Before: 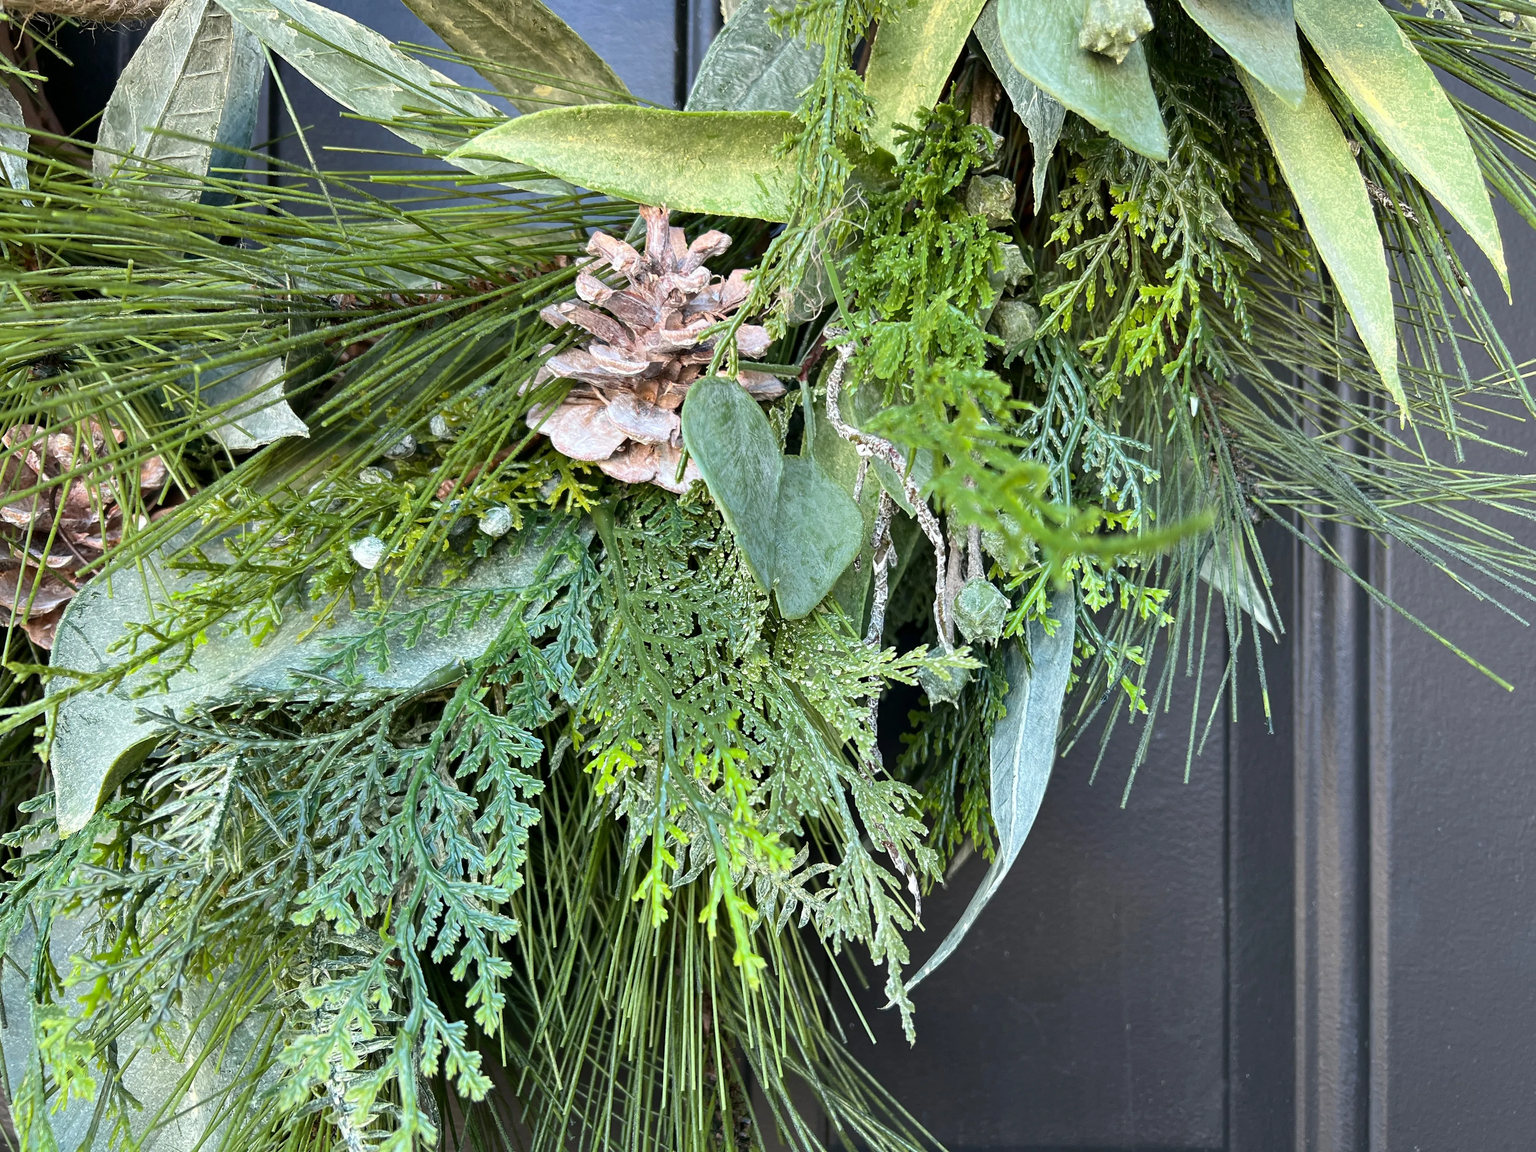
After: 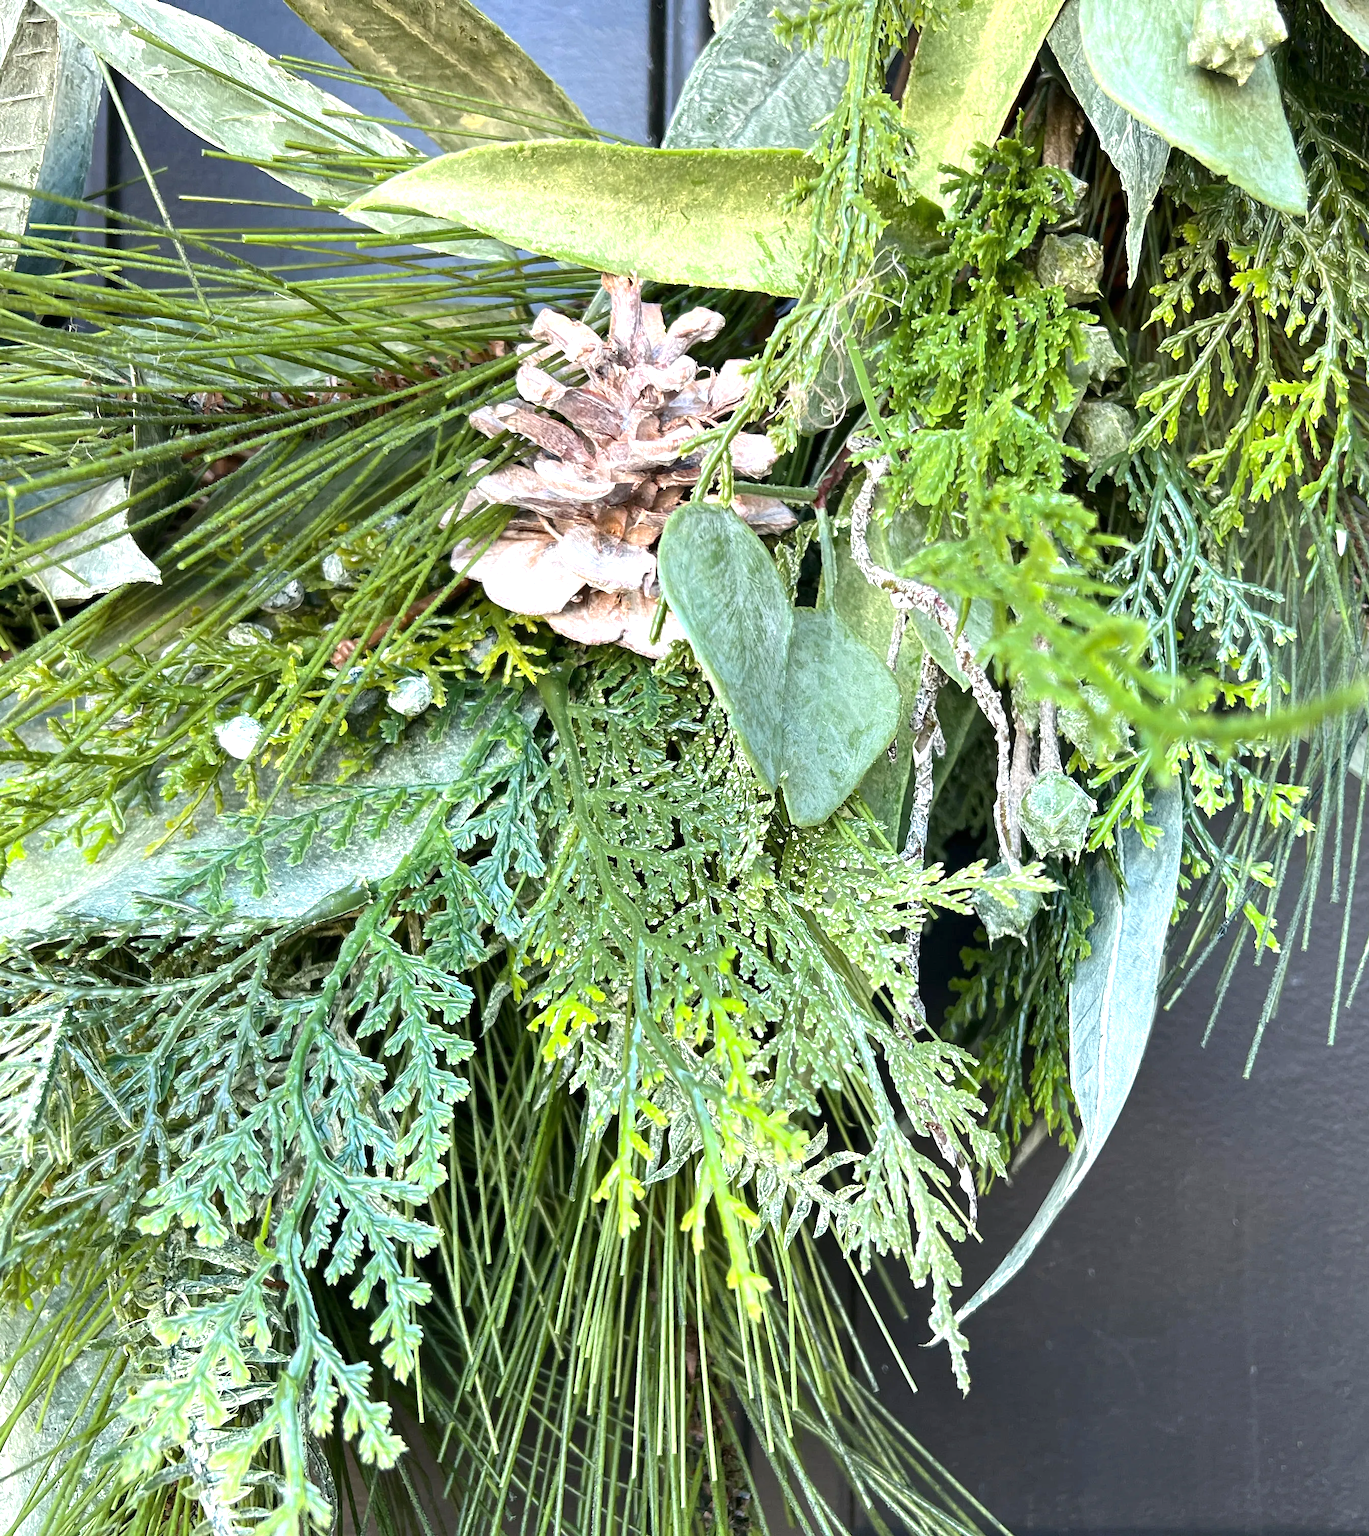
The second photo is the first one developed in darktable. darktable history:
crop and rotate: left 12.3%, right 20.85%
exposure: exposure 0.662 EV, compensate highlight preservation false
